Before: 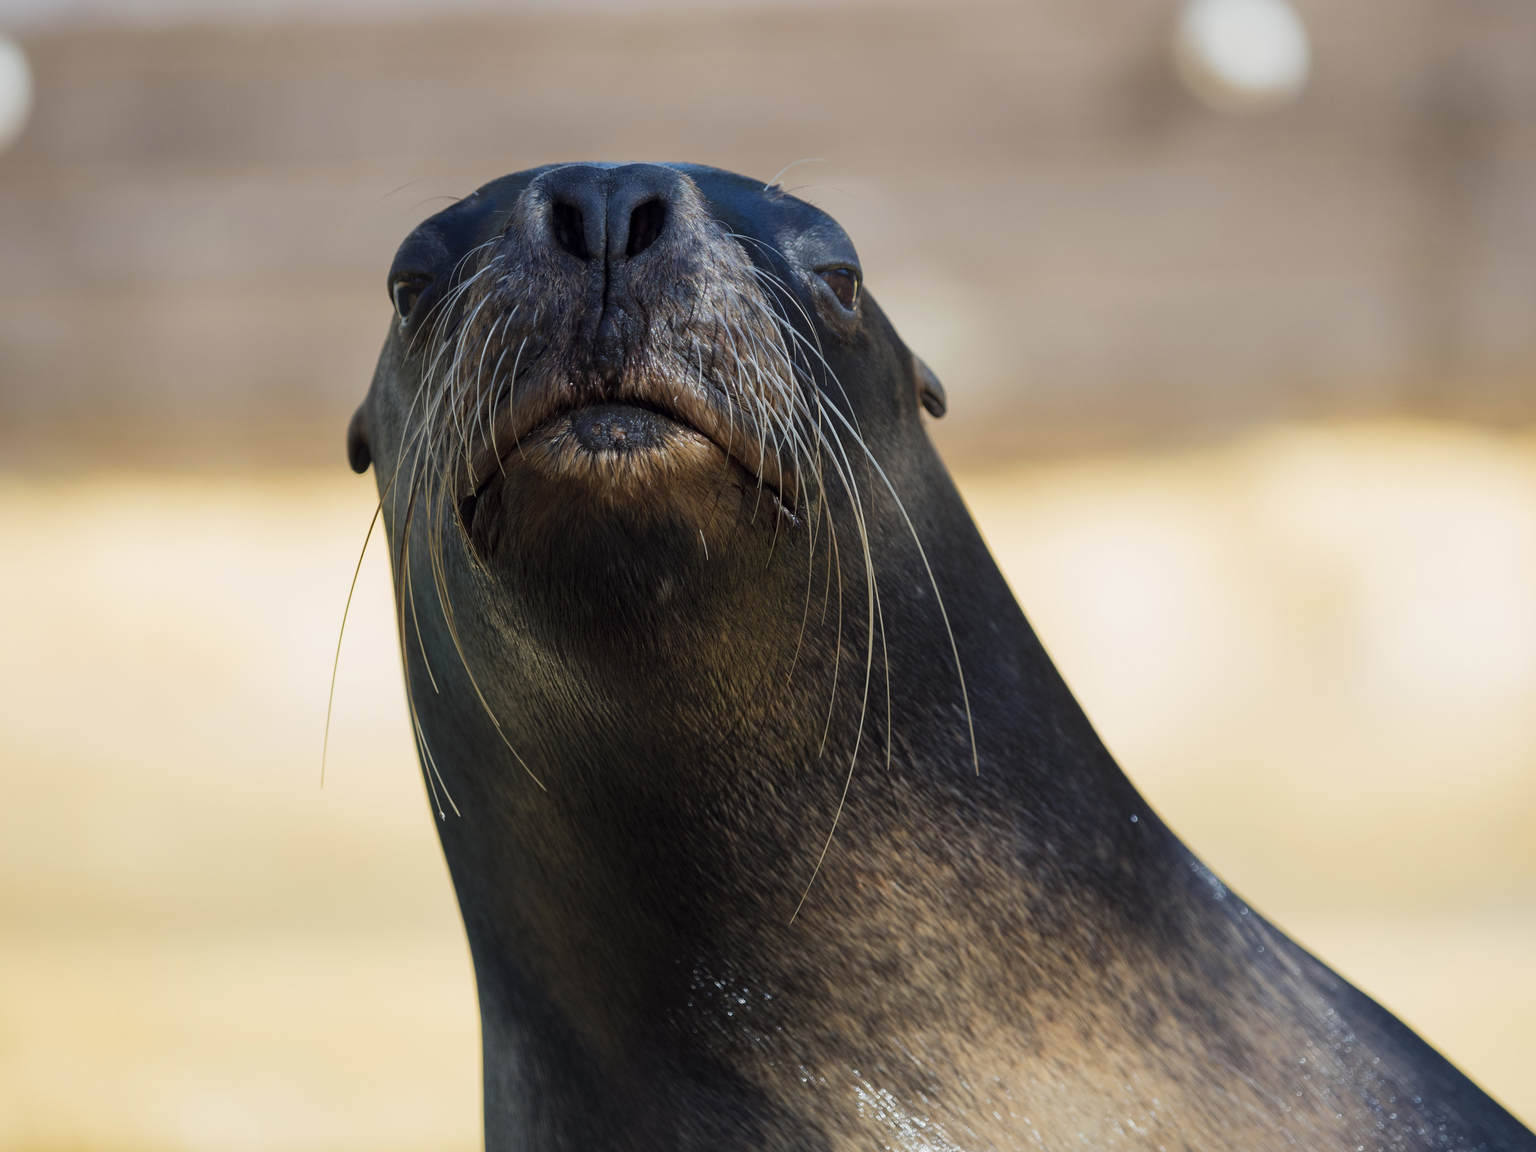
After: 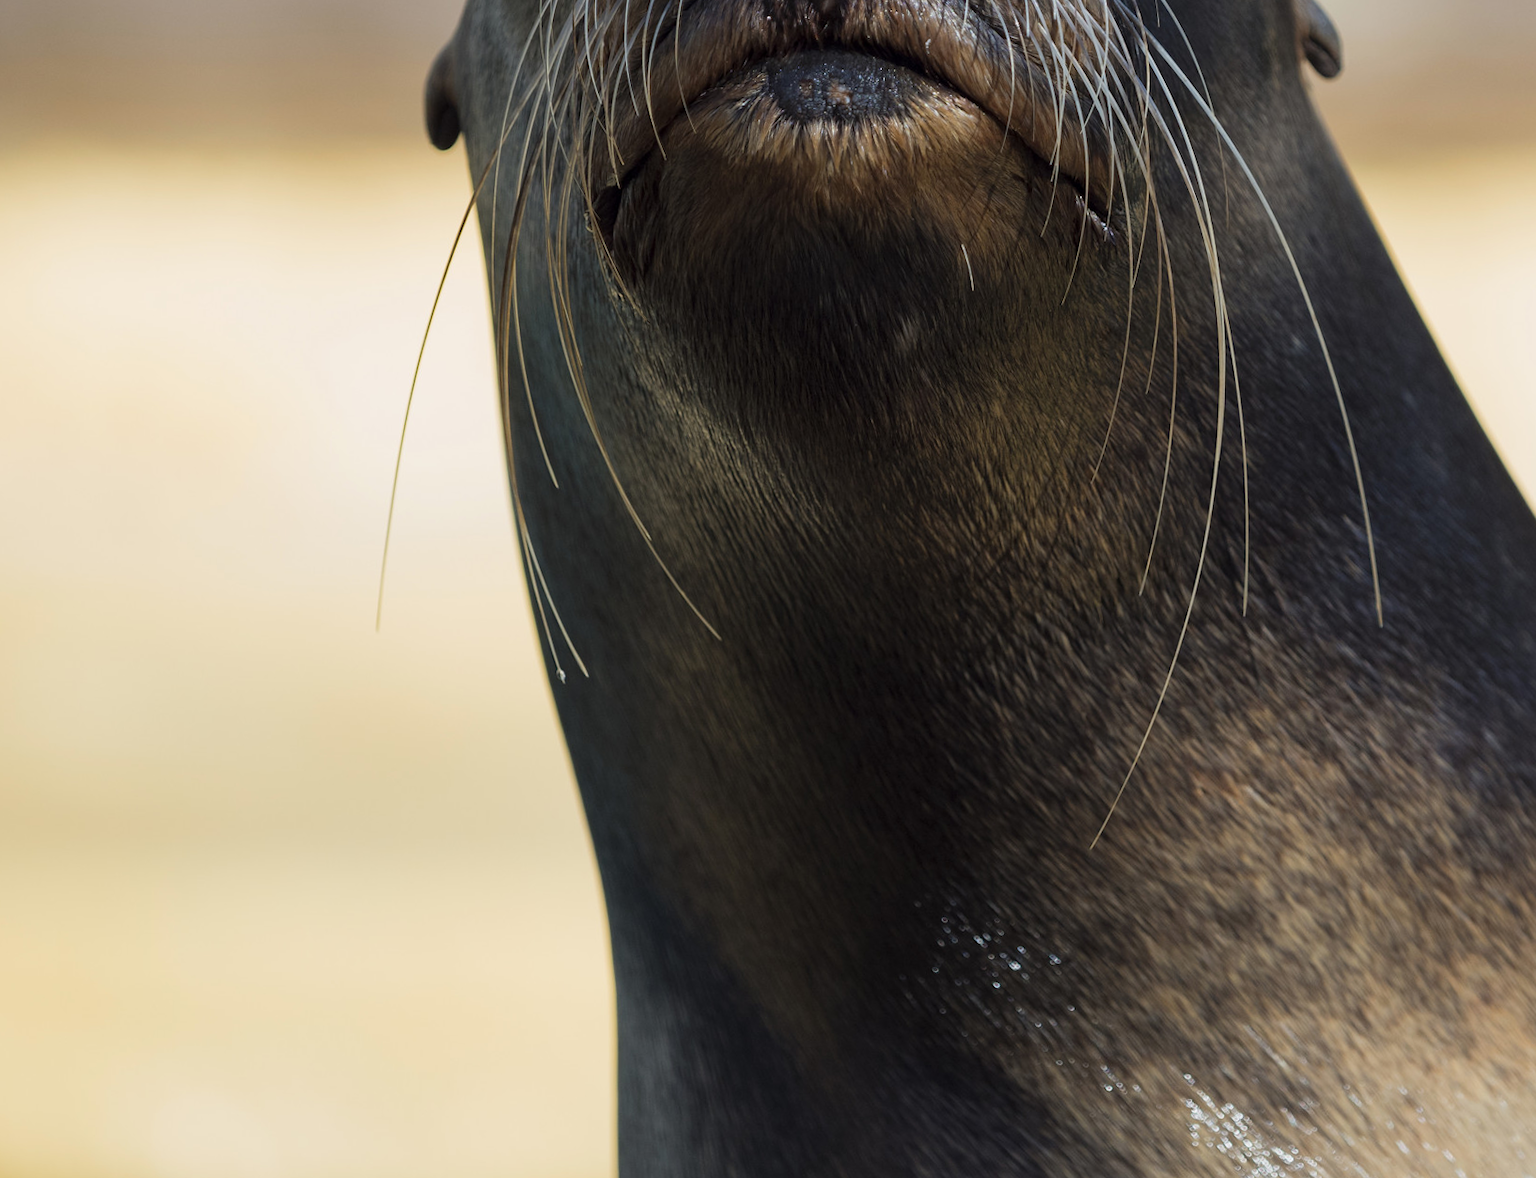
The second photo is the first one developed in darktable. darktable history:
crop and rotate: angle -0.89°, left 3.774%, top 31.708%, right 29.495%
